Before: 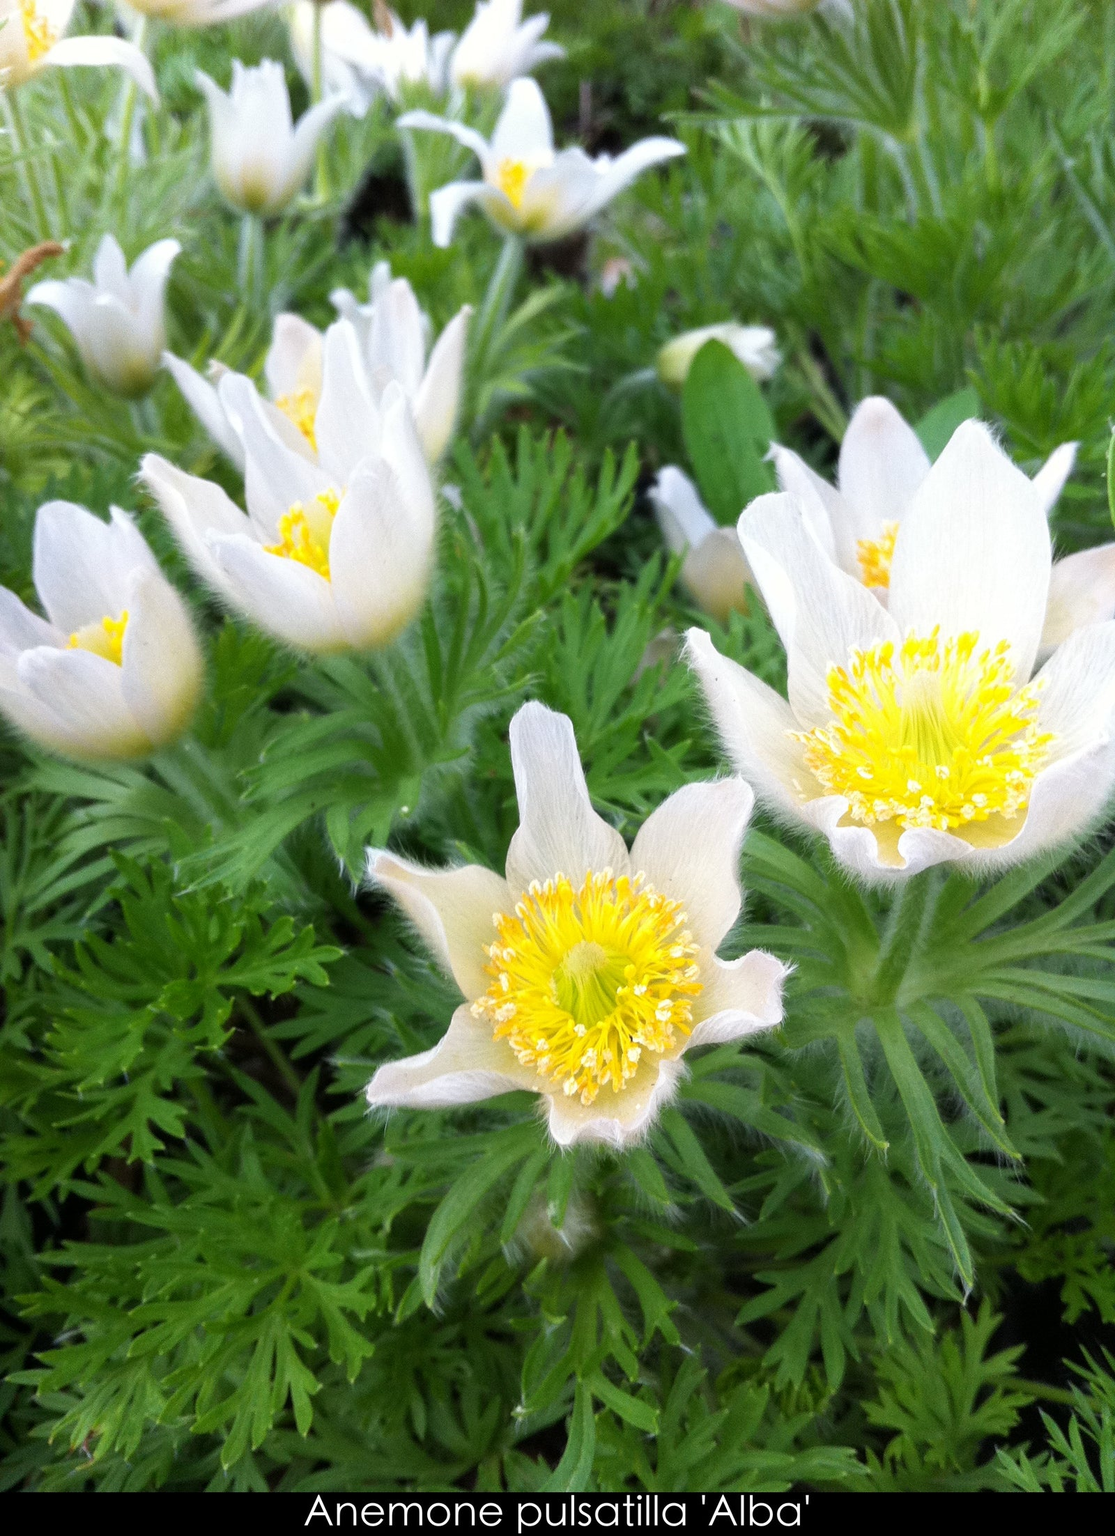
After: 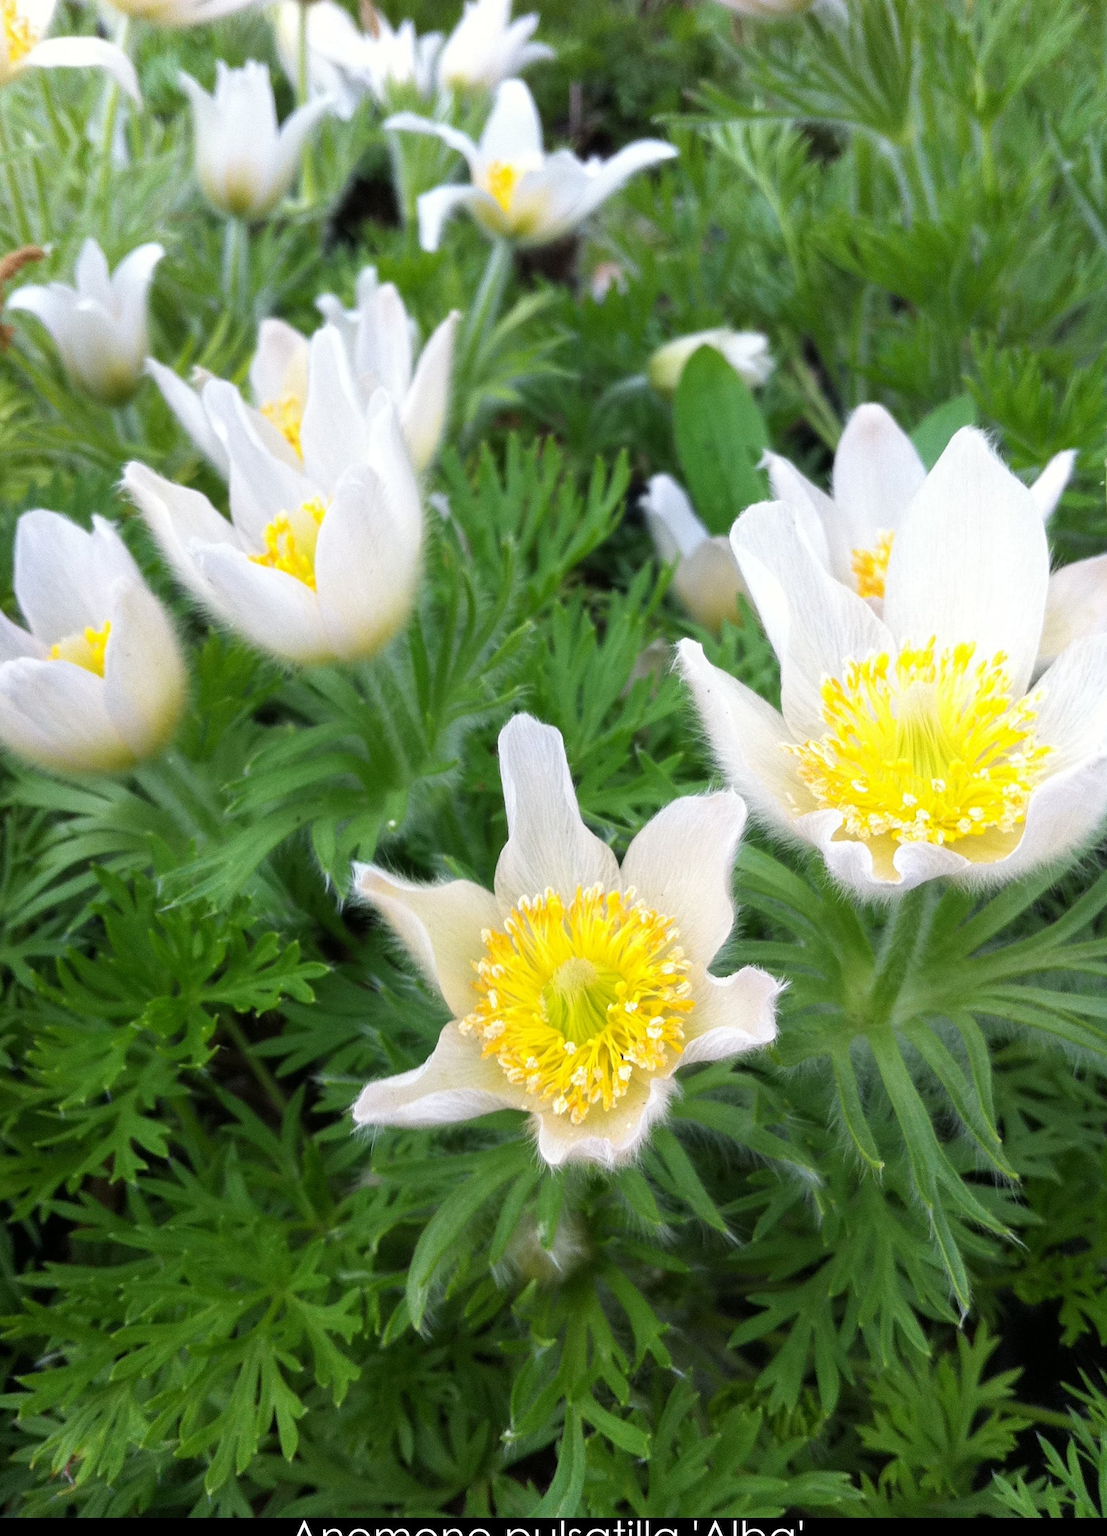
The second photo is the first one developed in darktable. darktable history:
crop and rotate: left 1.783%, right 0.525%, bottom 1.67%
